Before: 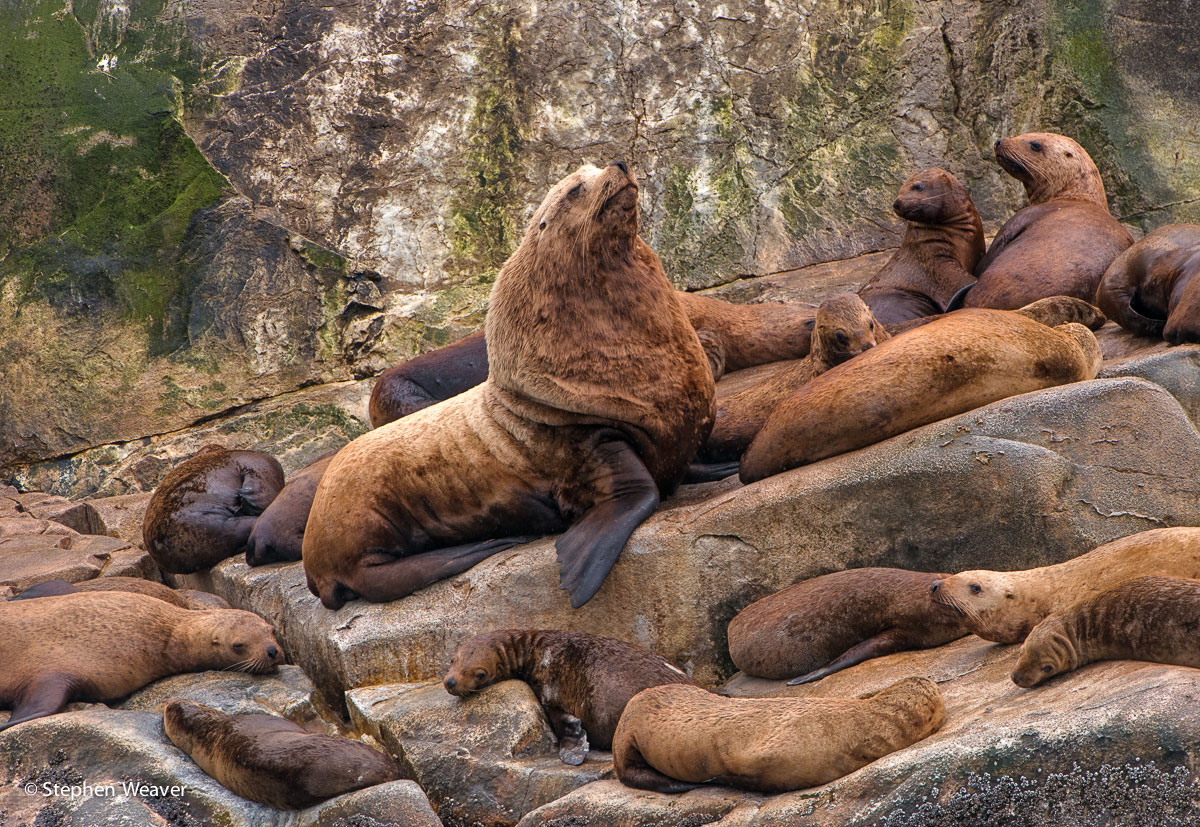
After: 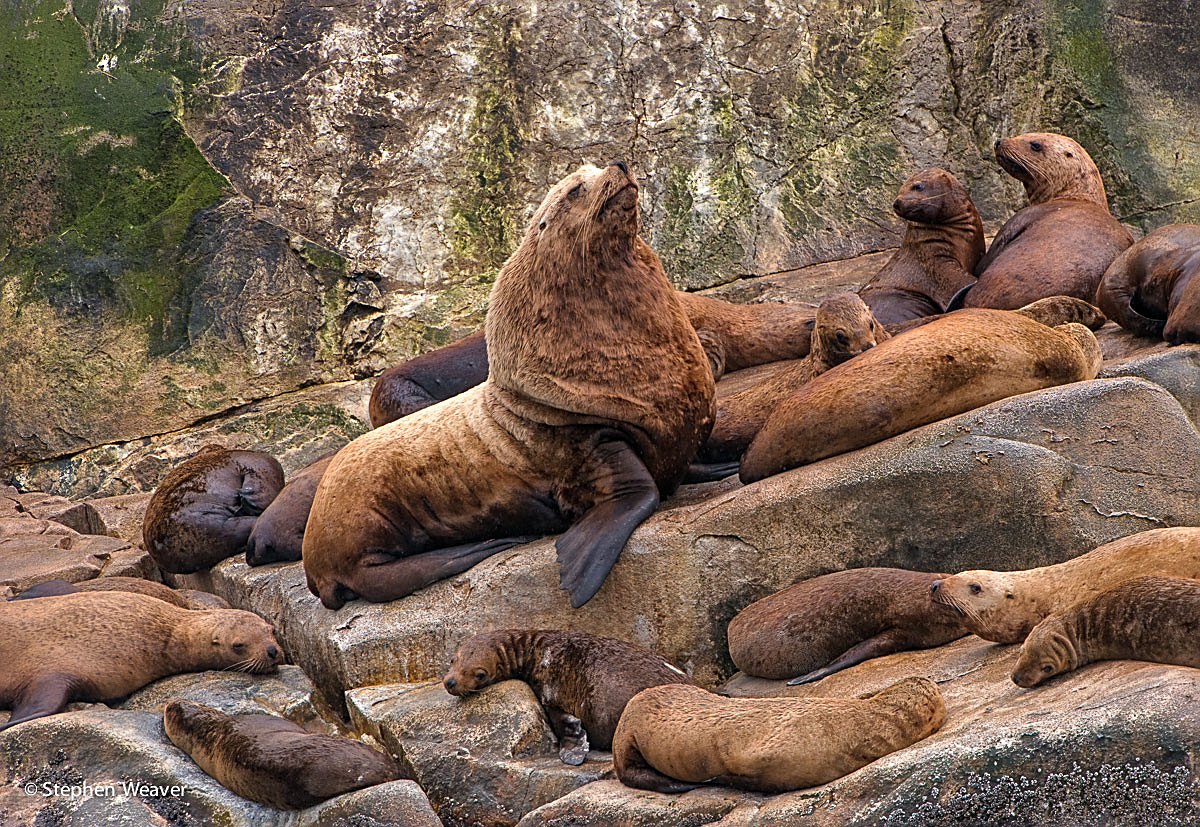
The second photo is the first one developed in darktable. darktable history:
sharpen: amount 0.583
